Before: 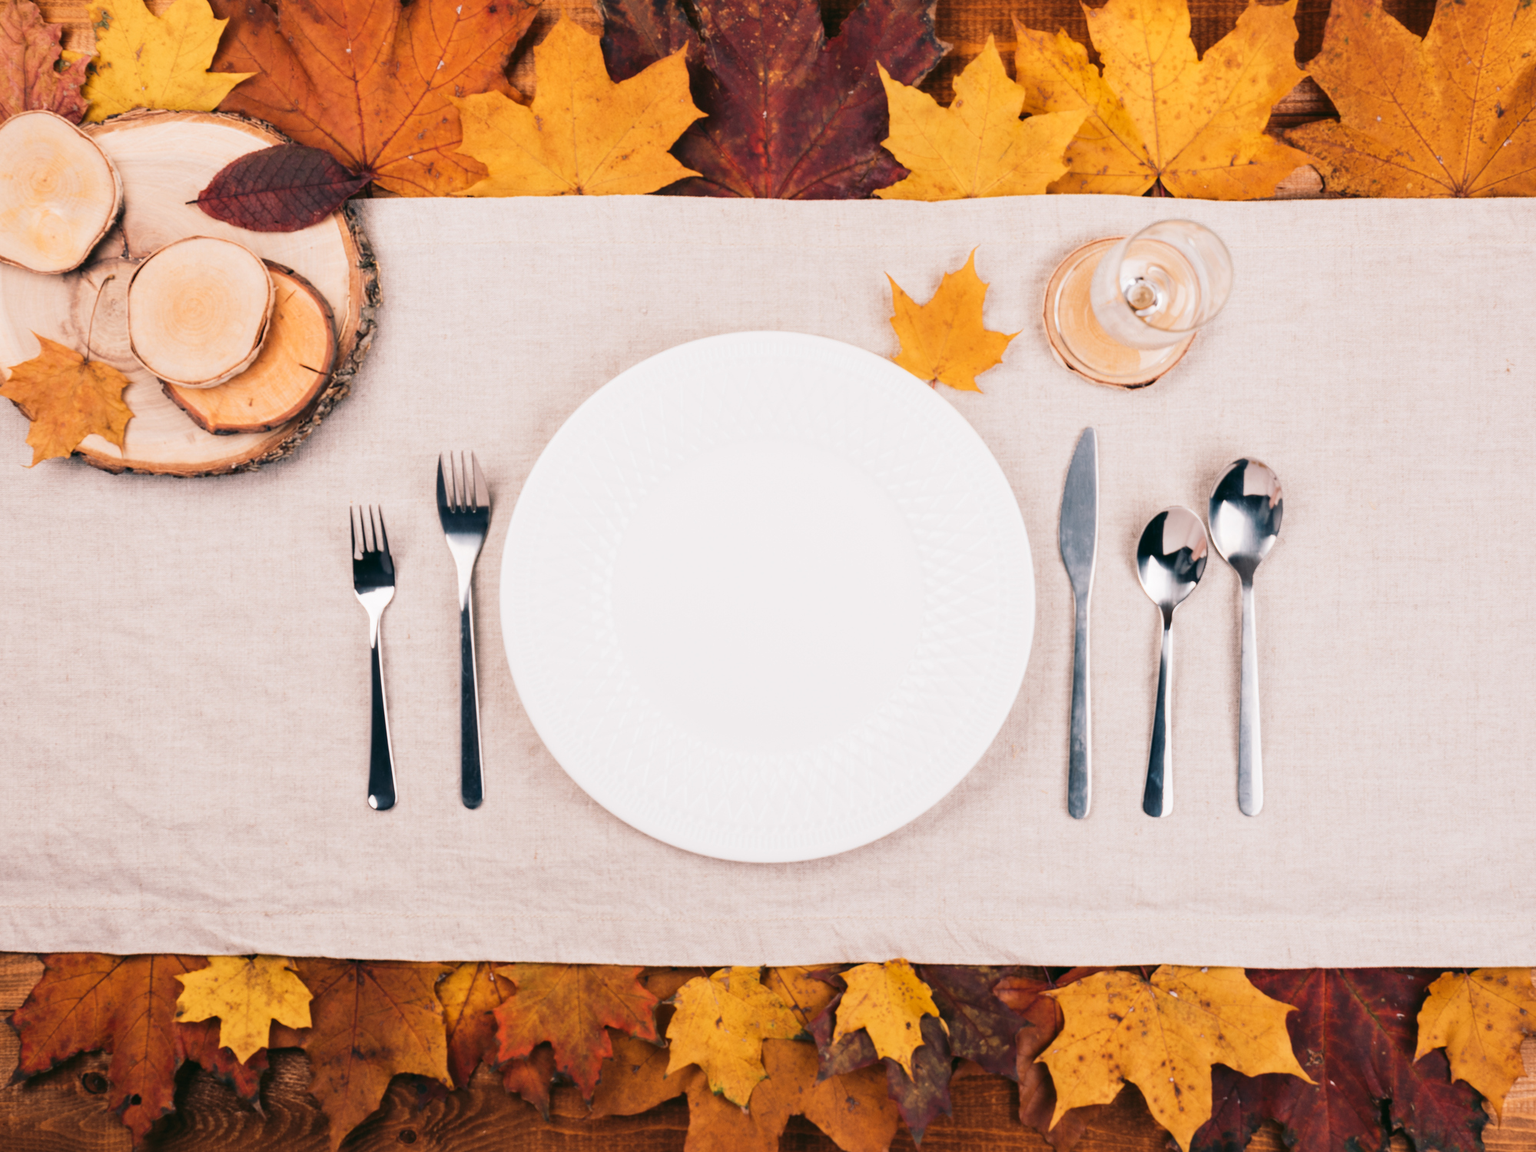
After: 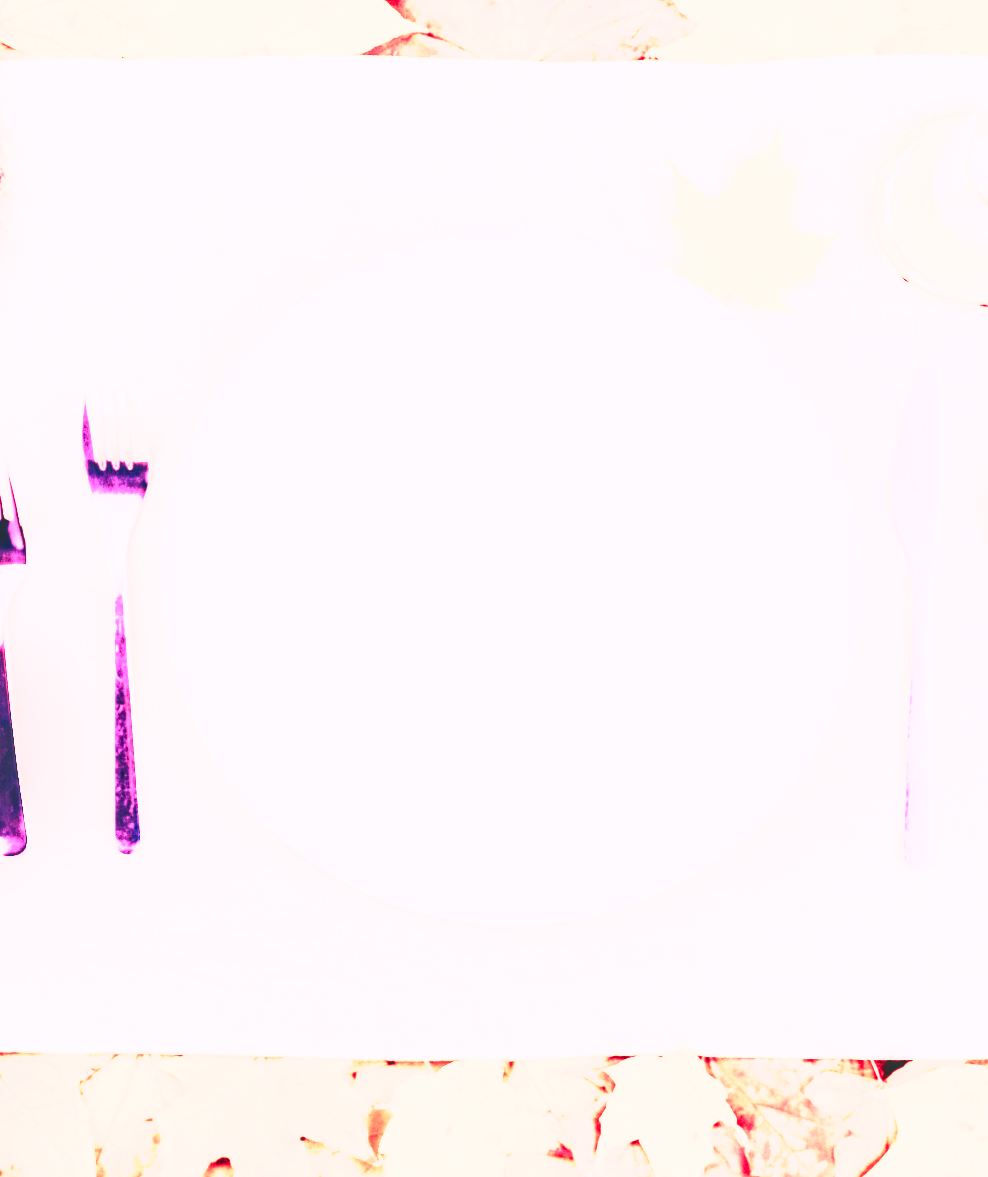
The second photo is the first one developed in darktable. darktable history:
color balance rgb: perceptual saturation grading › global saturation 20%, perceptual saturation grading › highlights -50%, perceptual saturation grading › shadows 30%
white balance: red 4.26, blue 1.802
exposure: black level correction 0, exposure 1.2 EV, compensate exposure bias true, compensate highlight preservation false
crop and rotate: angle 0.02°, left 24.353%, top 13.219%, right 26.156%, bottom 8.224%
base curve: curves: ch0 [(0, 0.036) (0.007, 0.037) (0.604, 0.887) (1, 1)], preserve colors none
local contrast: detail 150%
contrast brightness saturation: contrast 0.62, brightness 0.34, saturation 0.14
